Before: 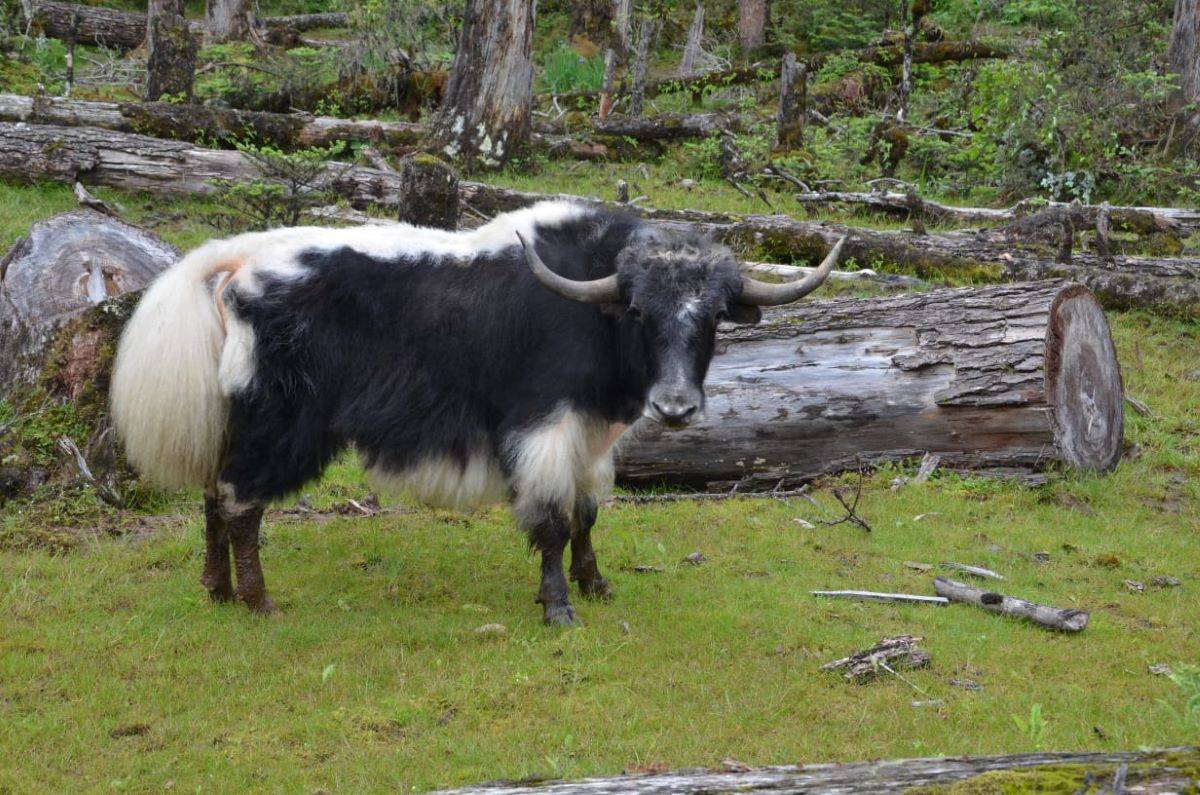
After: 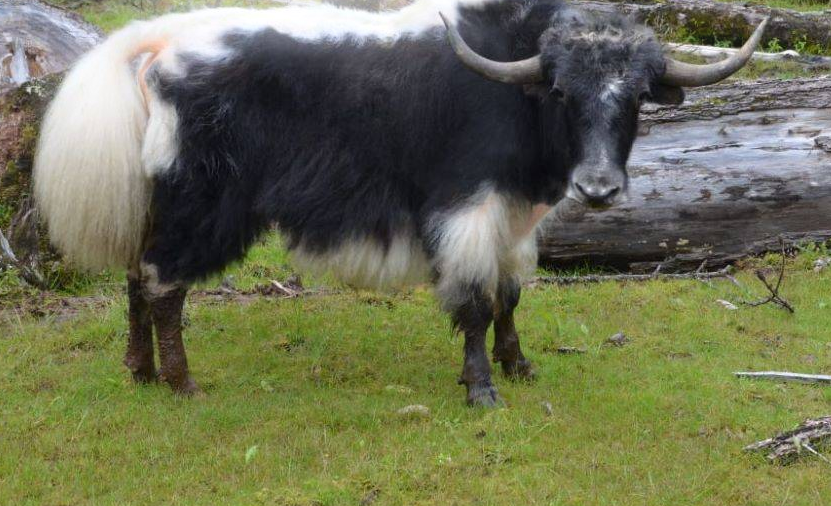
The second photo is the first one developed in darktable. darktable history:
crop: left 6.488%, top 27.668%, right 24.183%, bottom 8.656%
bloom: size 5%, threshold 95%, strength 15%
